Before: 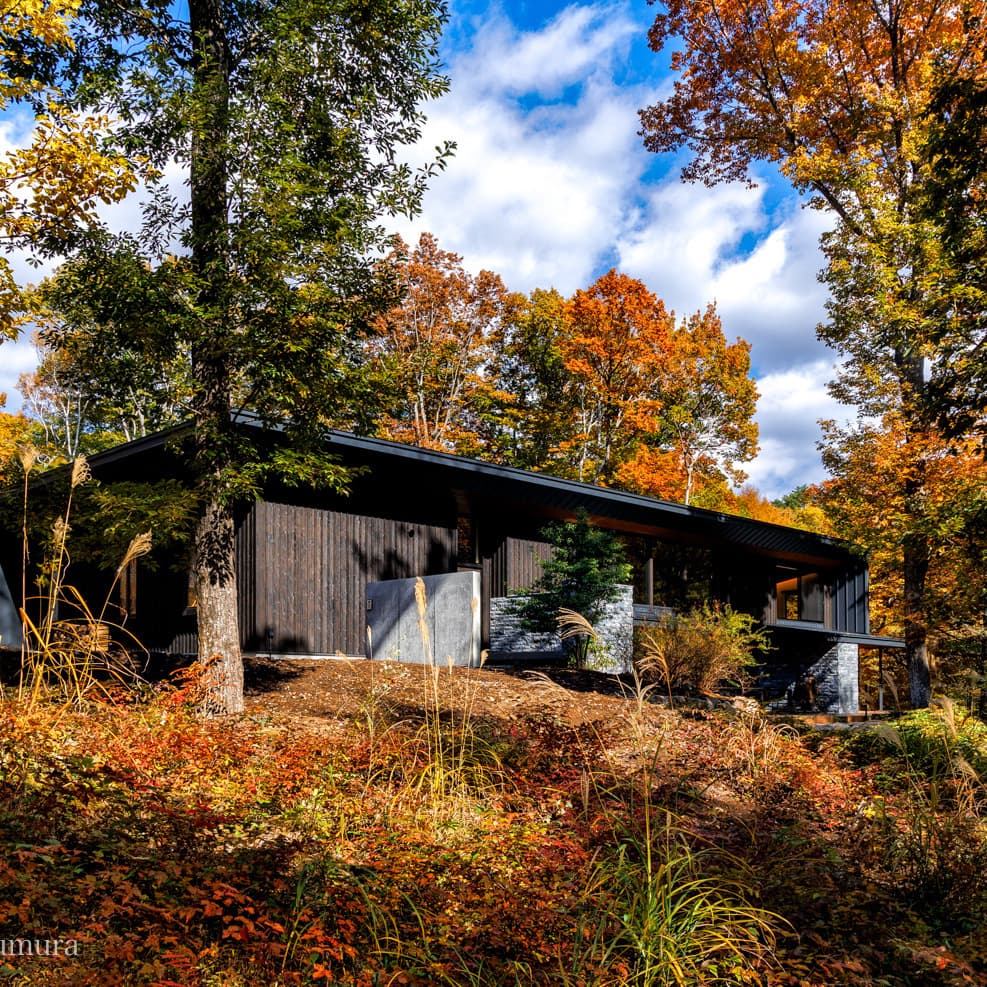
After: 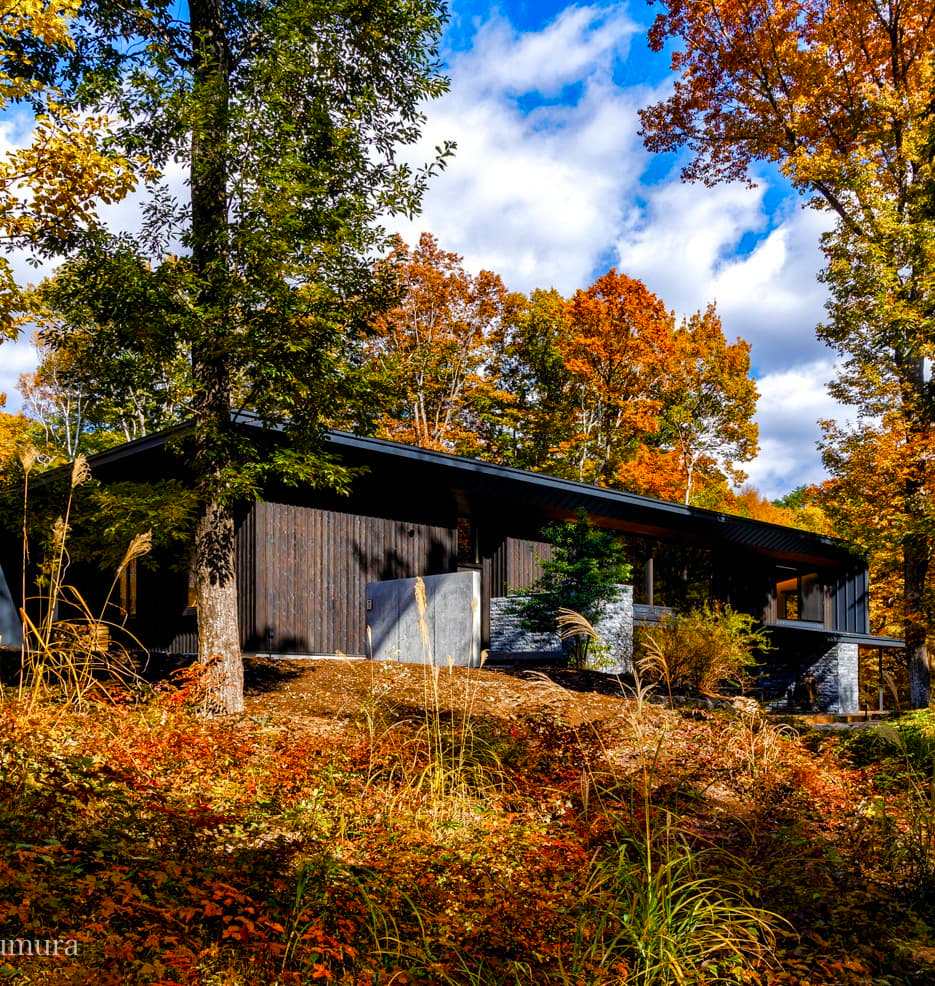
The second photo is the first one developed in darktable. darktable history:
color balance rgb: power › hue 71.66°, perceptual saturation grading › global saturation 20%, perceptual saturation grading › highlights -24.904%, perceptual saturation grading › shadows 49.989%, global vibrance 10.006%
crop and rotate: left 0%, right 5.169%
